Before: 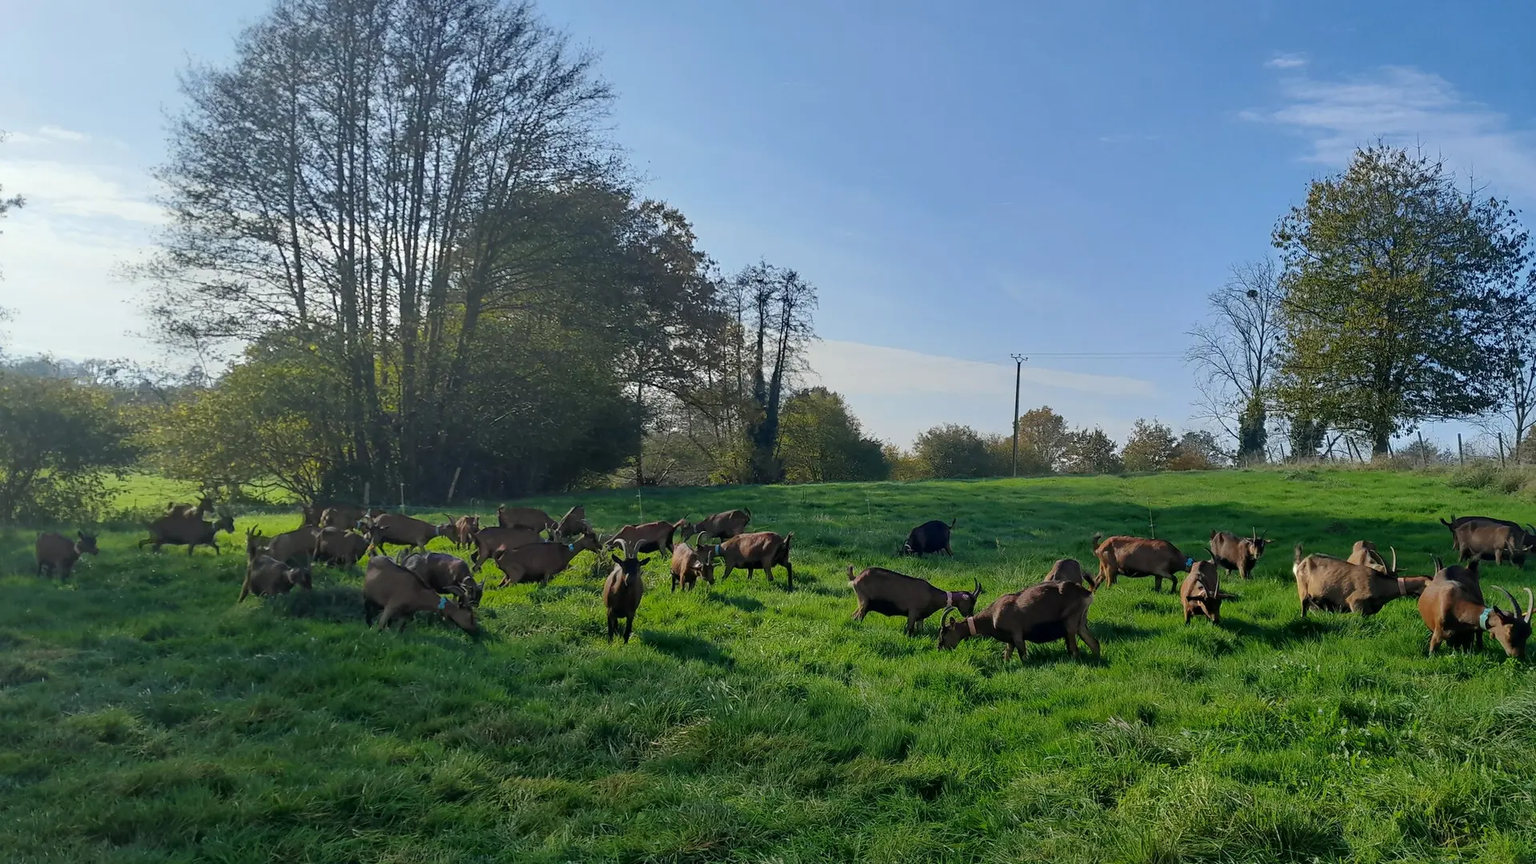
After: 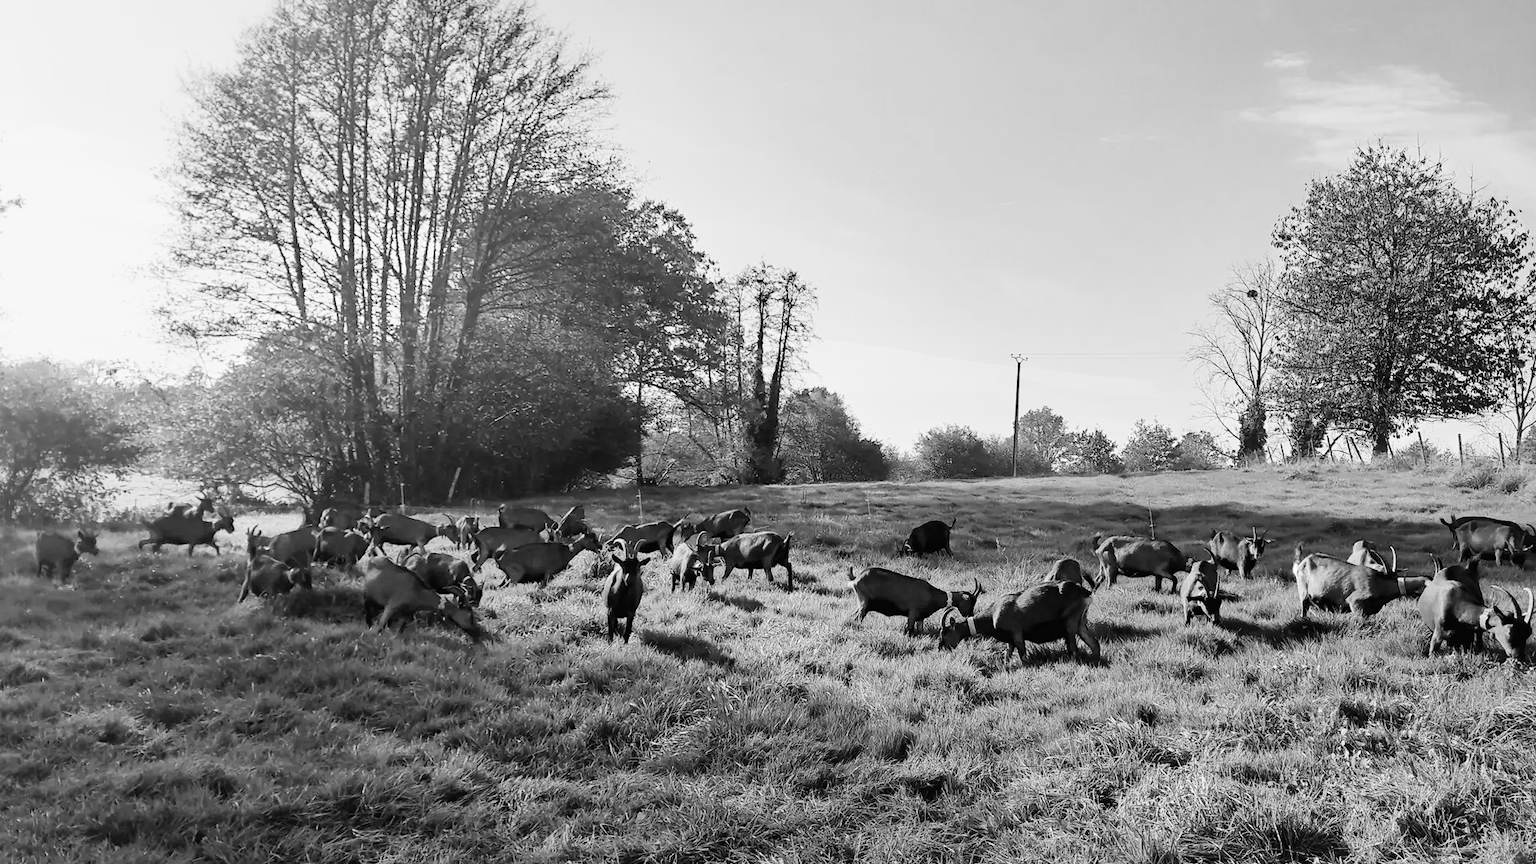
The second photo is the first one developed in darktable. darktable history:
base curve: curves: ch0 [(0, 0.003) (0.001, 0.002) (0.006, 0.004) (0.02, 0.022) (0.048, 0.086) (0.094, 0.234) (0.162, 0.431) (0.258, 0.629) (0.385, 0.8) (0.548, 0.918) (0.751, 0.988) (1, 1)], preserve colors none
monochrome: a -35.87, b 49.73, size 1.7
